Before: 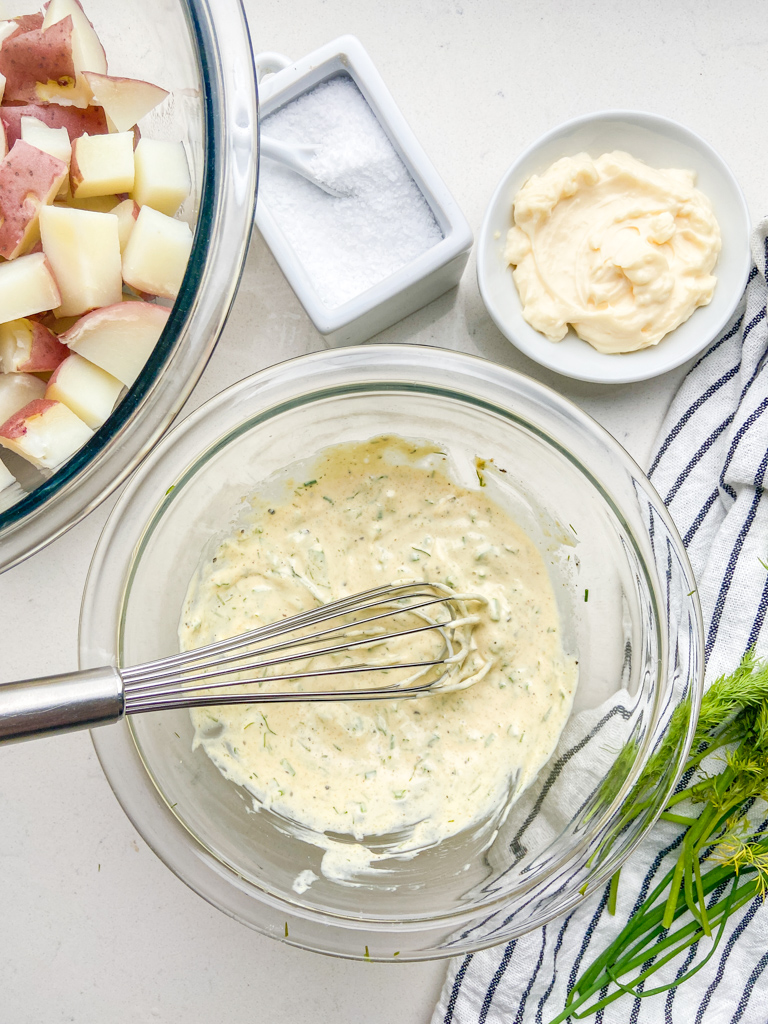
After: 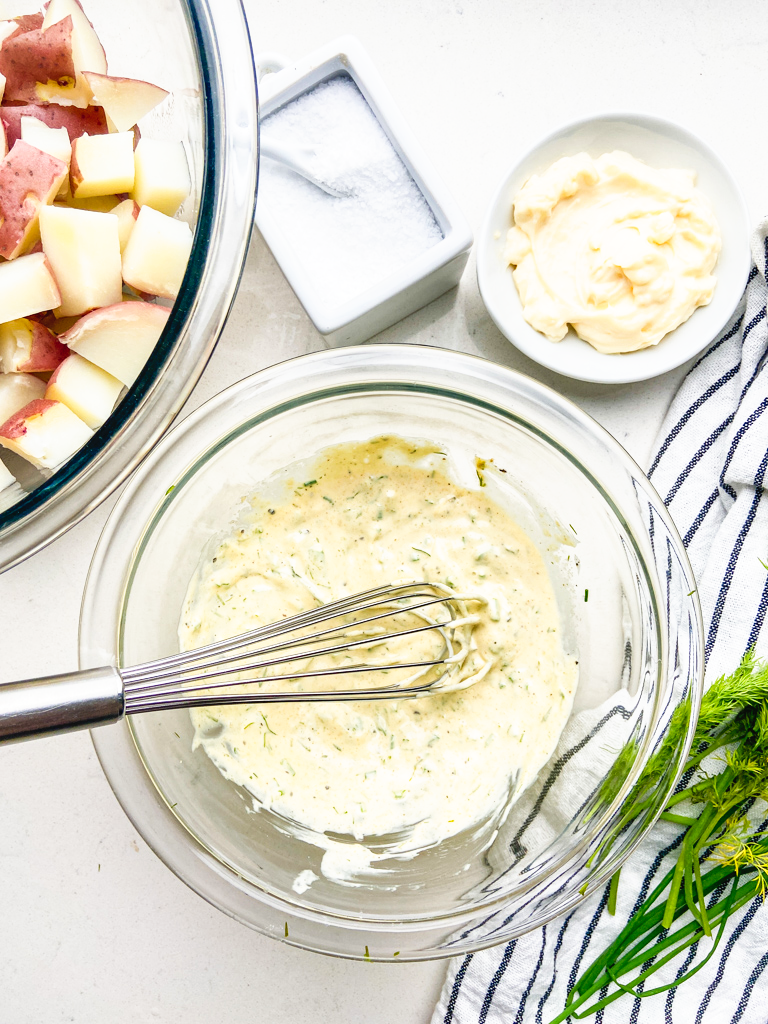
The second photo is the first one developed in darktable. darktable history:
tone curve: curves: ch0 [(0, 0) (0.003, 0.023) (0.011, 0.024) (0.025, 0.028) (0.044, 0.035) (0.069, 0.043) (0.1, 0.052) (0.136, 0.063) (0.177, 0.094) (0.224, 0.145) (0.277, 0.209) (0.335, 0.281) (0.399, 0.364) (0.468, 0.453) (0.543, 0.553) (0.623, 0.66) (0.709, 0.767) (0.801, 0.88) (0.898, 0.968) (1, 1)], preserve colors none
